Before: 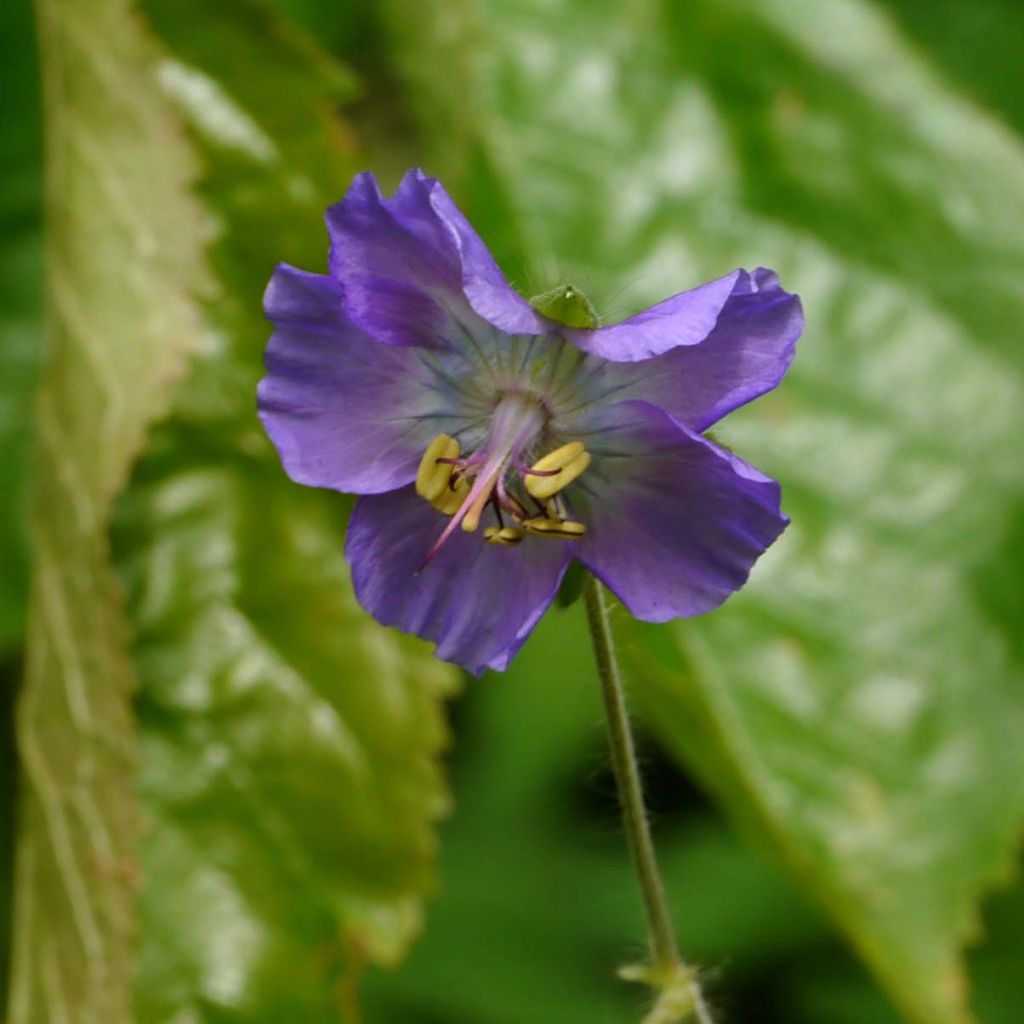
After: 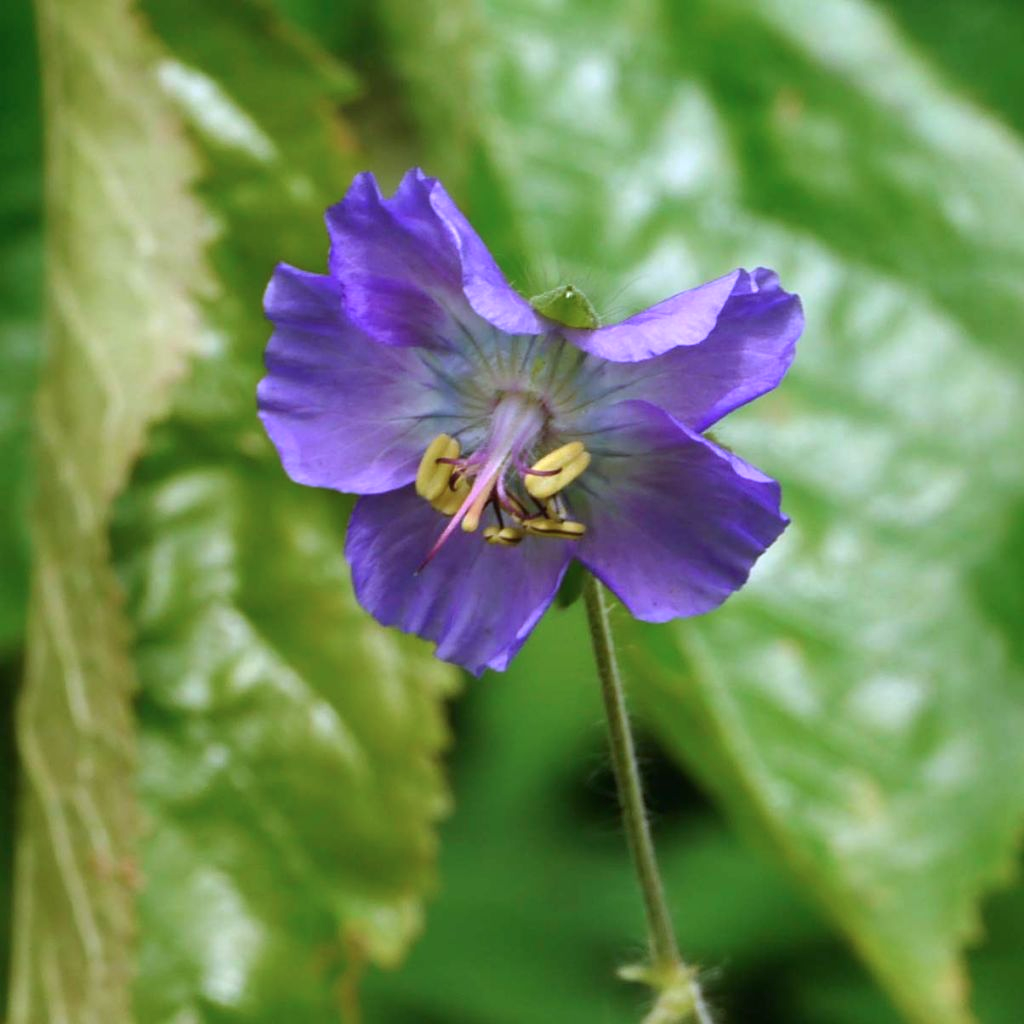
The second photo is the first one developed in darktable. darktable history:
color calibration: illuminant custom, x 0.373, y 0.388, temperature 4269.97 K
exposure: black level correction 0, exposure 0.5 EV, compensate highlight preservation false
